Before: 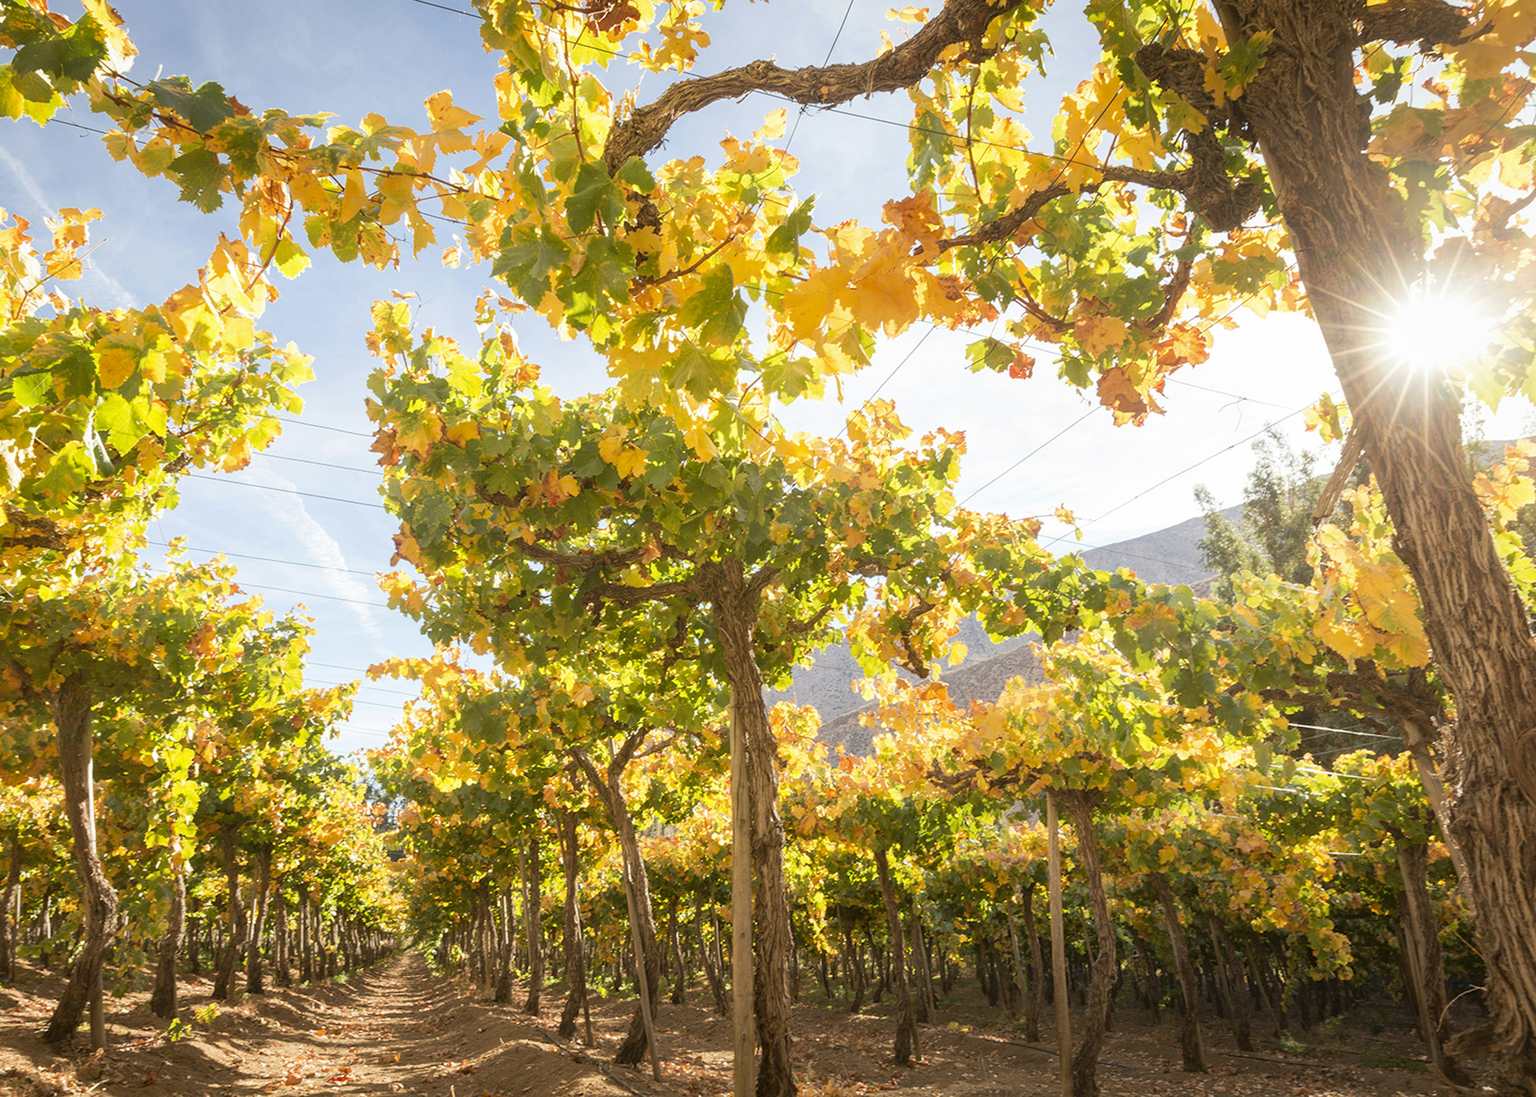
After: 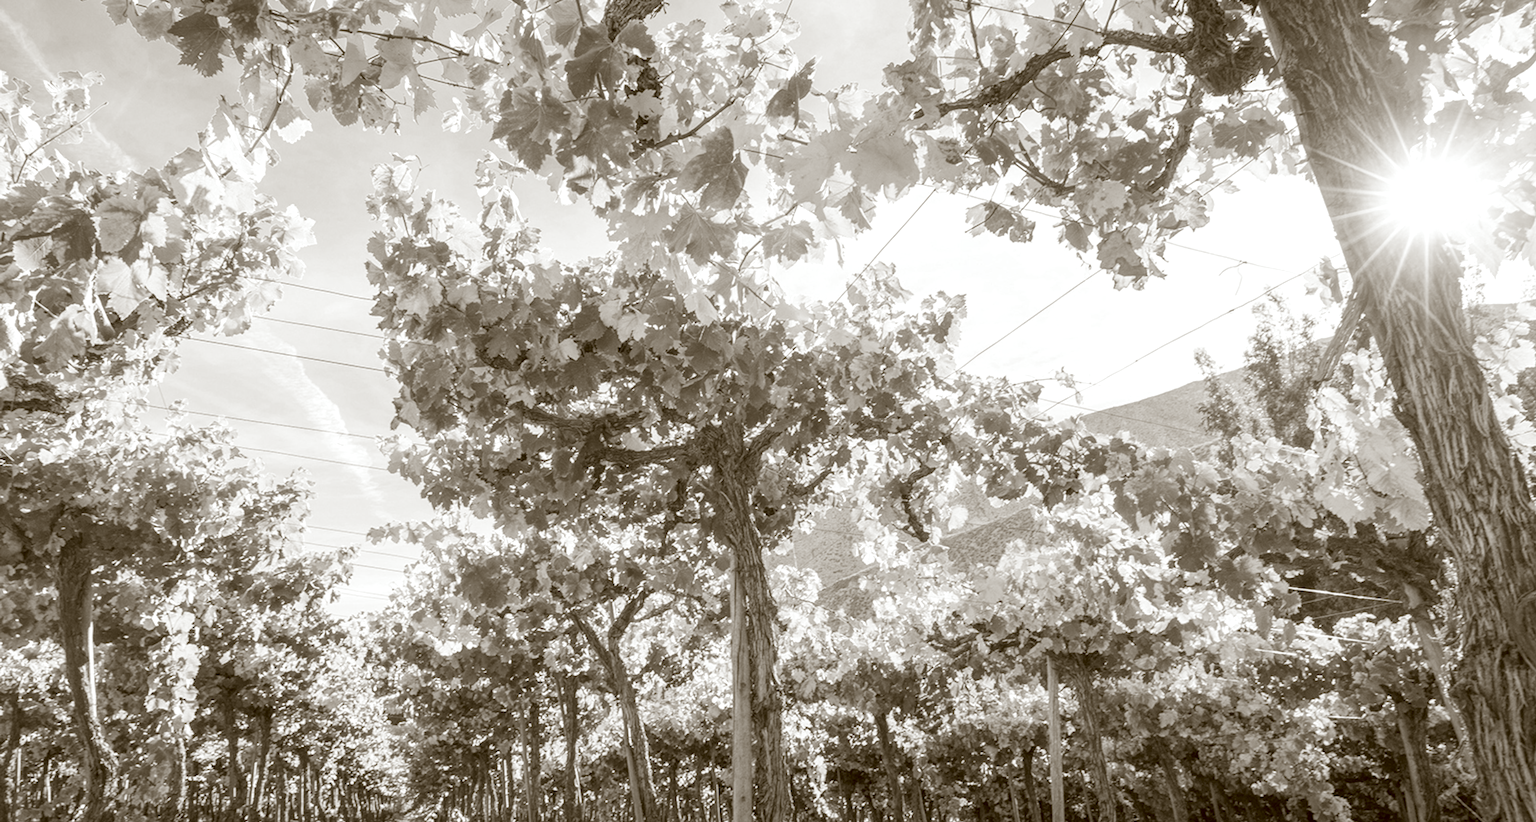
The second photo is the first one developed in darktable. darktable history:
contrast brightness saturation: saturation -1
crop and rotate: top 12.5%, bottom 12.5%
local contrast: on, module defaults
base curve: curves: ch0 [(0, 0) (0.472, 0.508) (1, 1)]
color correction: highlights a* -0.482, highlights b* 0.161, shadows a* 4.66, shadows b* 20.72
